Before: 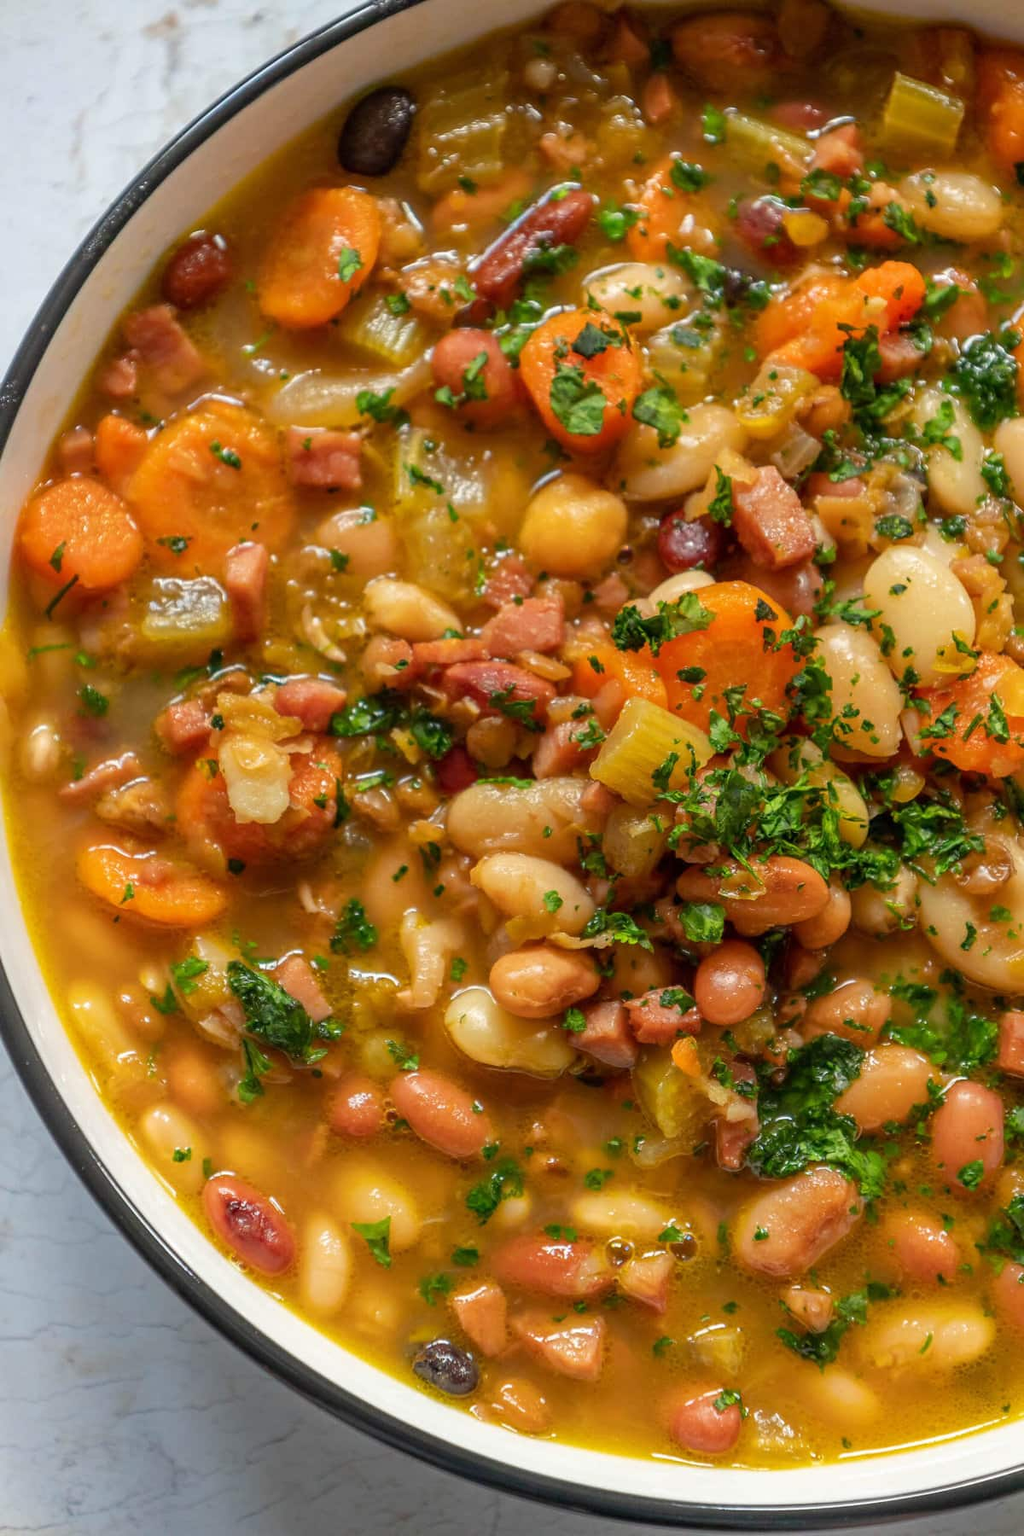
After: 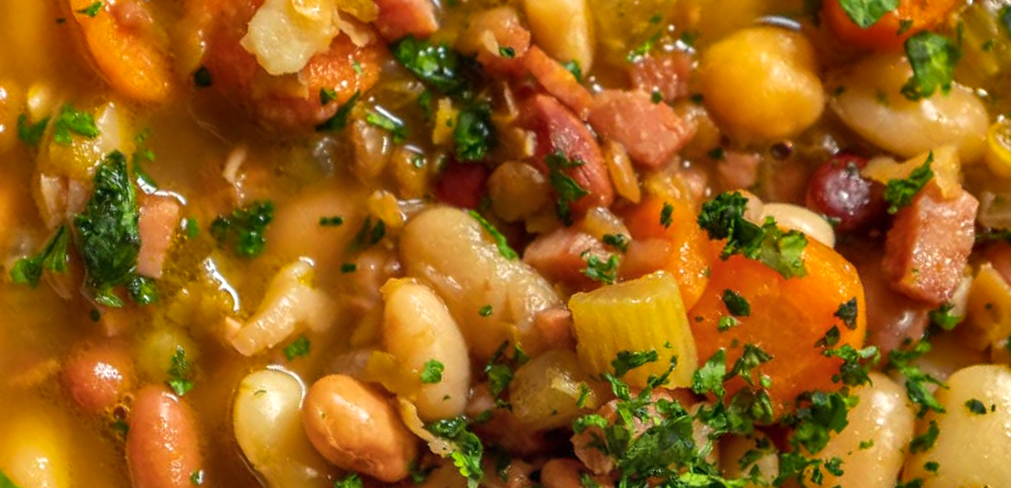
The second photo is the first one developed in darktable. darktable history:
crop and rotate: angle -45.75°, top 16.49%, right 0.883%, bottom 11.697%
shadows and highlights: radius 123.61, shadows 99.21, white point adjustment -2.93, highlights -99.87, soften with gaussian
color balance rgb: shadows lift › luminance -9.008%, perceptual saturation grading › global saturation 0.818%, perceptual brilliance grading › global brilliance 1.261%, perceptual brilliance grading › highlights 7.564%, perceptual brilliance grading › shadows -3.771%, global vibrance 9.432%
